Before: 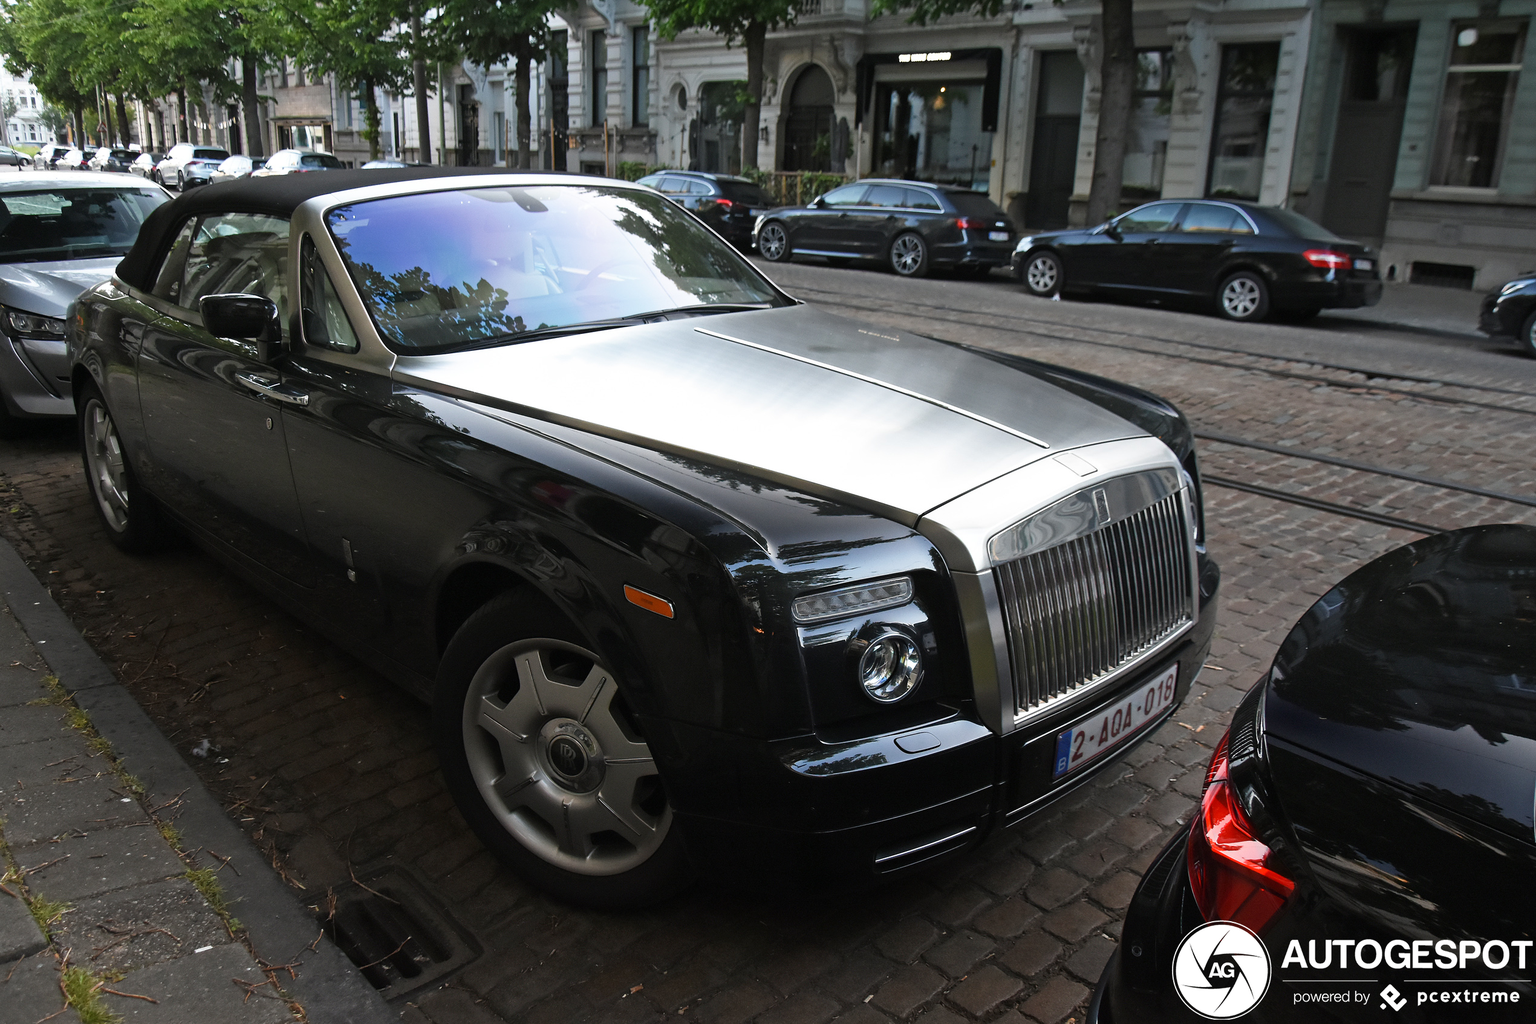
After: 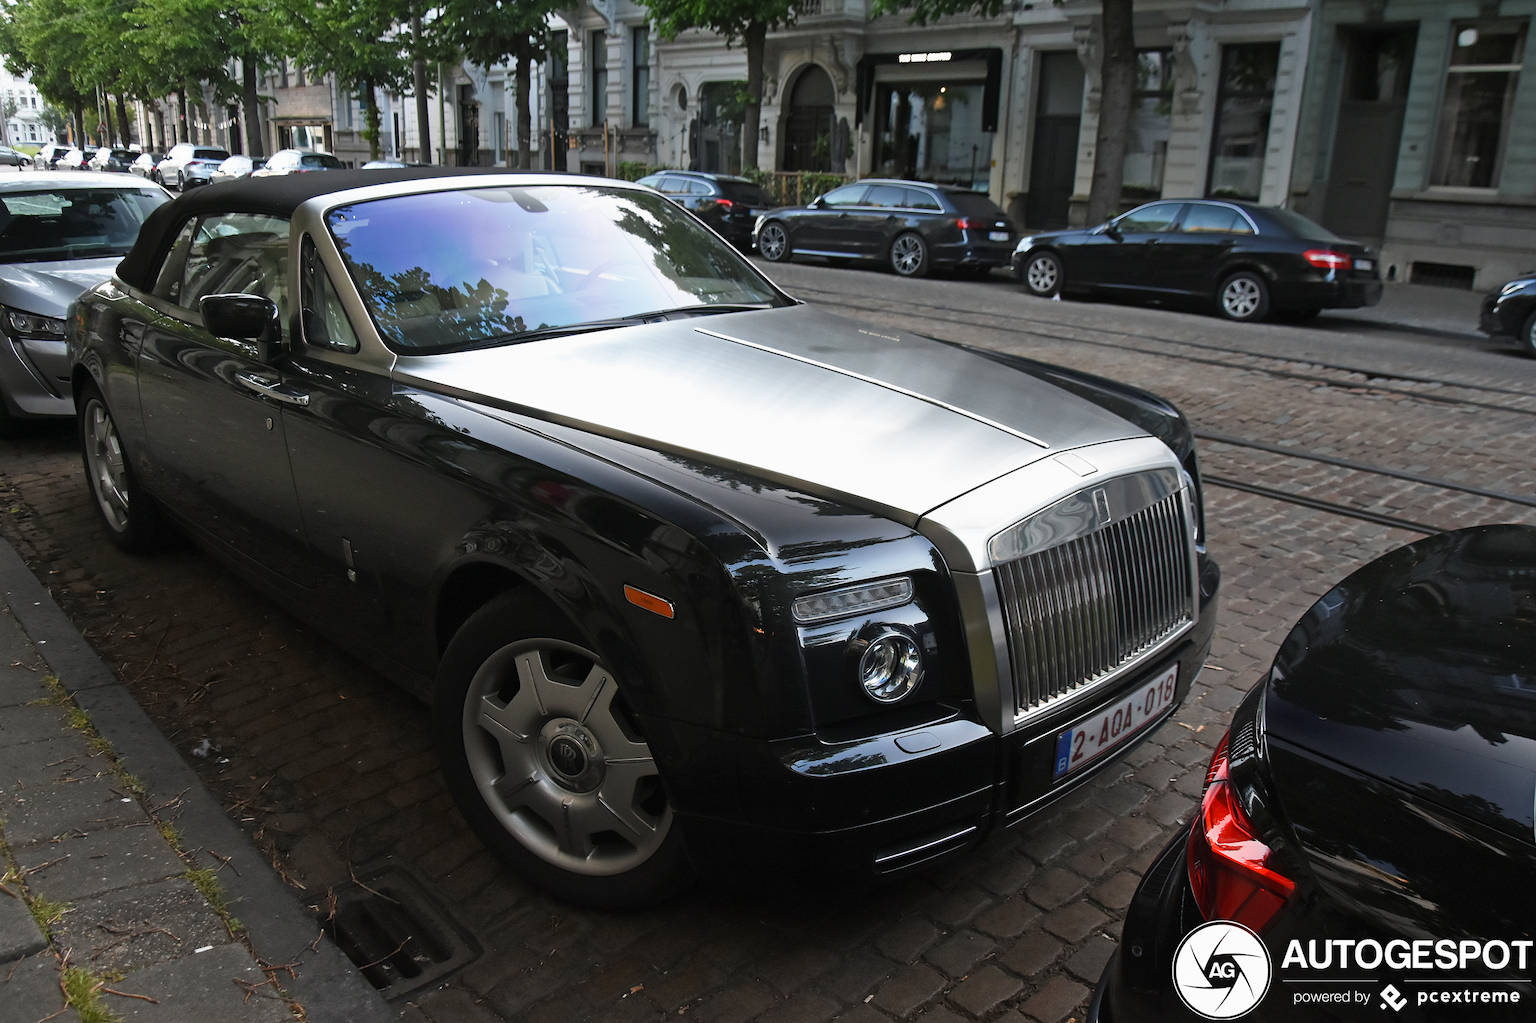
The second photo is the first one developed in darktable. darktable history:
tone equalizer: -7 EV 0.208 EV, -6 EV 0.106 EV, -5 EV 0.109 EV, -4 EV 0.042 EV, -2 EV -0.032 EV, -1 EV -0.054 EV, +0 EV -0.052 EV
